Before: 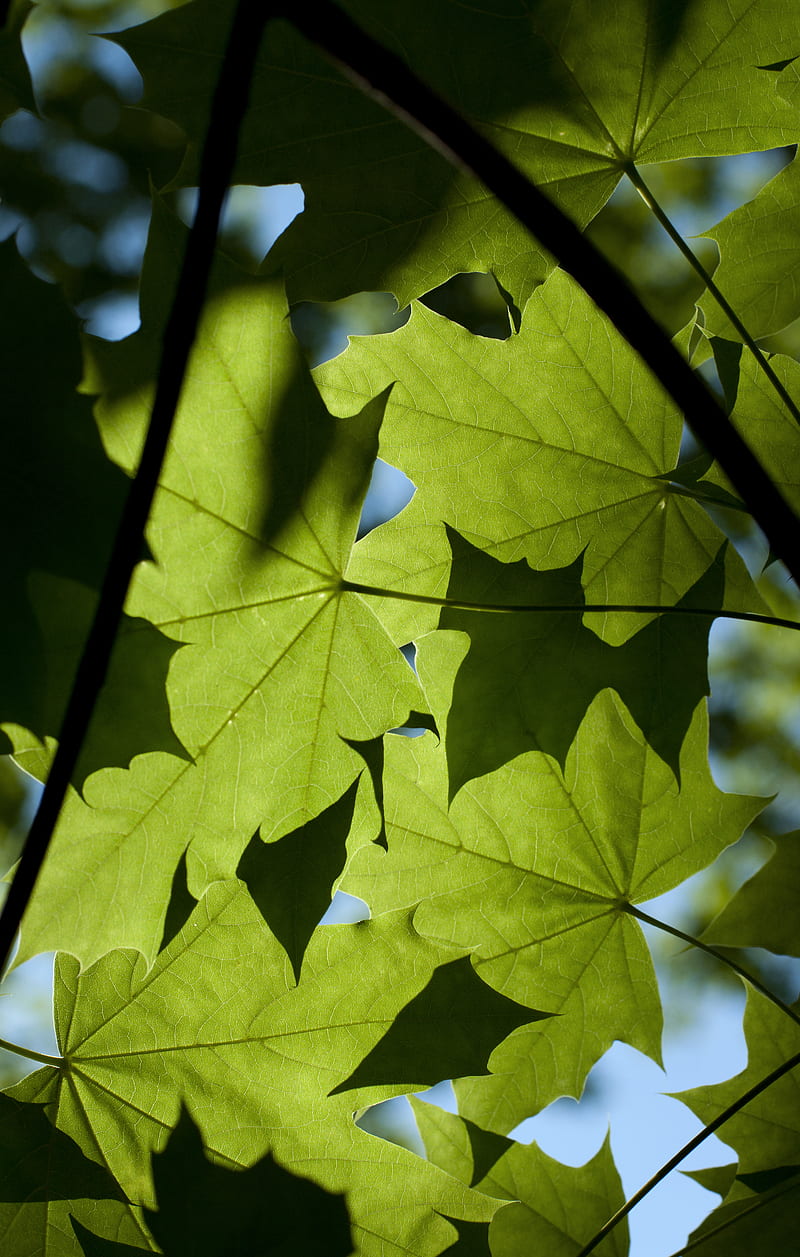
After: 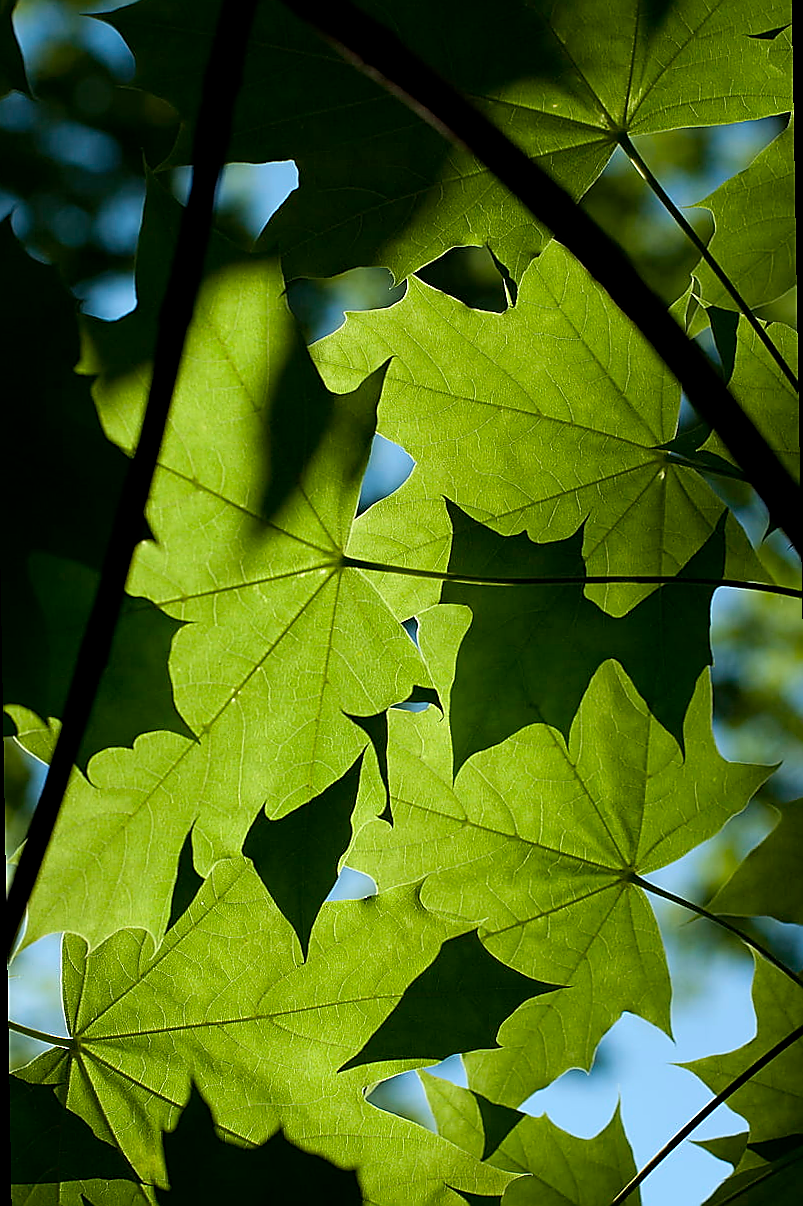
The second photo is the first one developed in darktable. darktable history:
sharpen: radius 1.4, amount 1.25, threshold 0.7
rotate and perspective: rotation -1°, crop left 0.011, crop right 0.989, crop top 0.025, crop bottom 0.975
